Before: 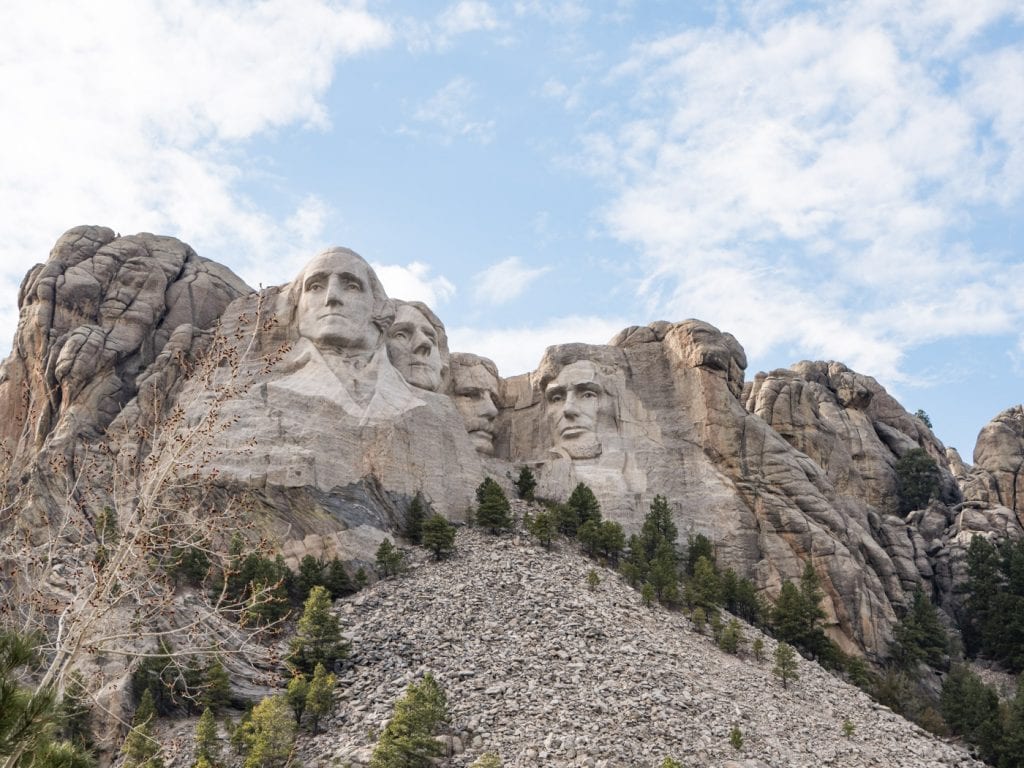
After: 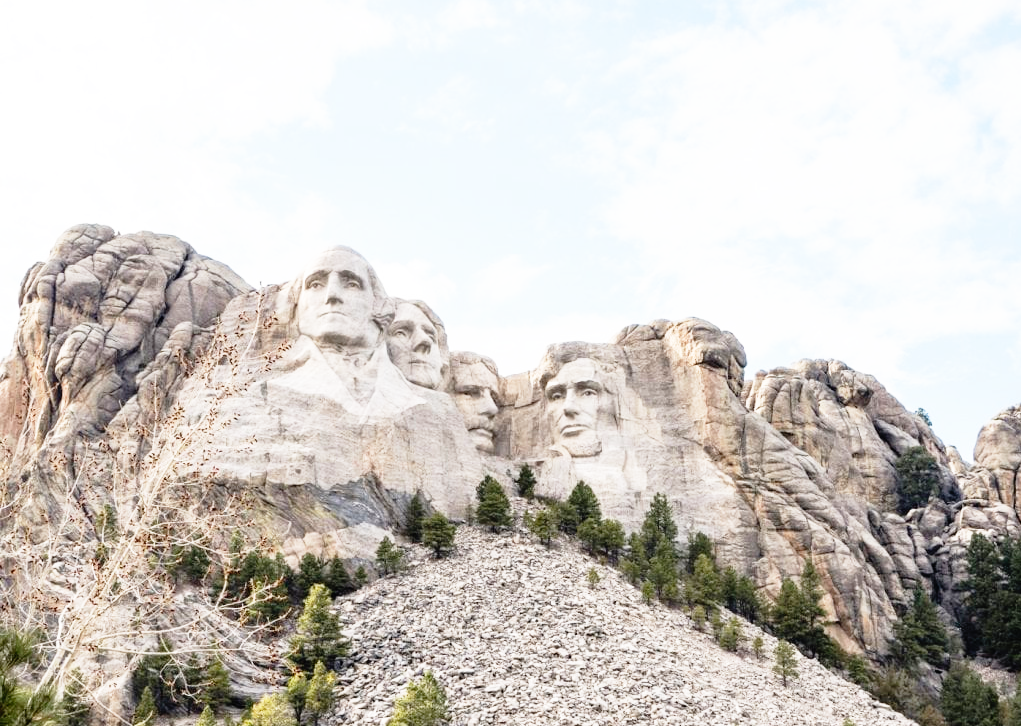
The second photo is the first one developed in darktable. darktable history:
base curve: curves: ch0 [(0, 0) (0.012, 0.01) (0.073, 0.168) (0.31, 0.711) (0.645, 0.957) (1, 1)], preserve colors none
crop: top 0.34%, right 0.255%, bottom 5.076%
